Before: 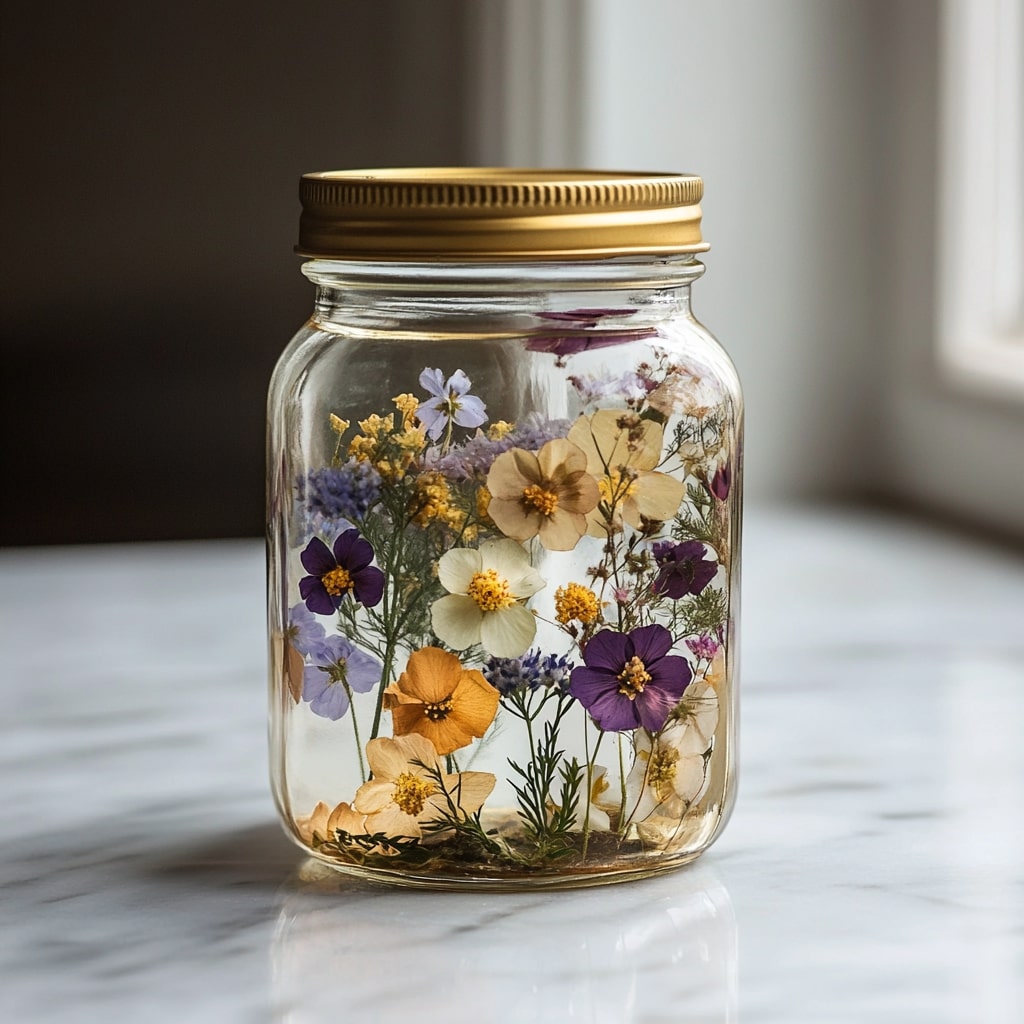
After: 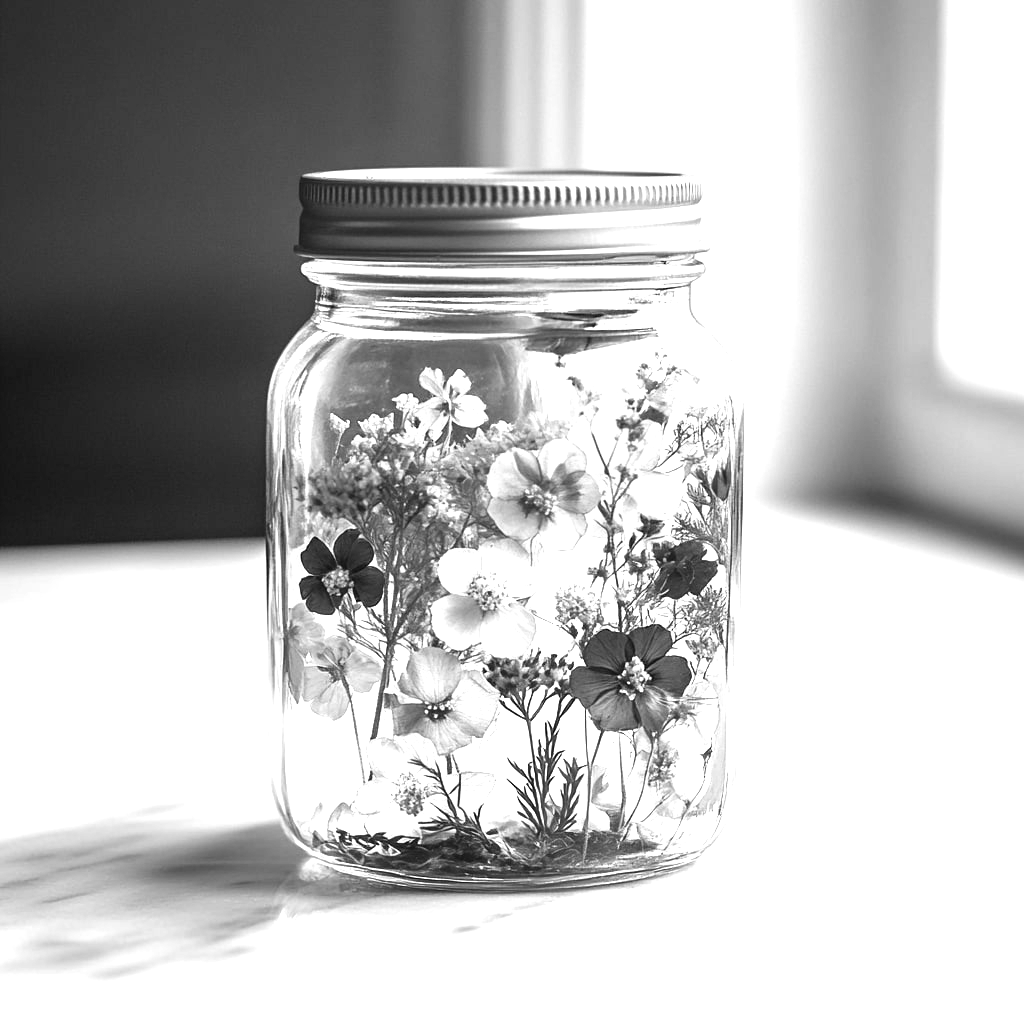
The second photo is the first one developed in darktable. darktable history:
monochrome: a 1.94, b -0.638
exposure: black level correction 0, exposure 1.5 EV, compensate highlight preservation false
